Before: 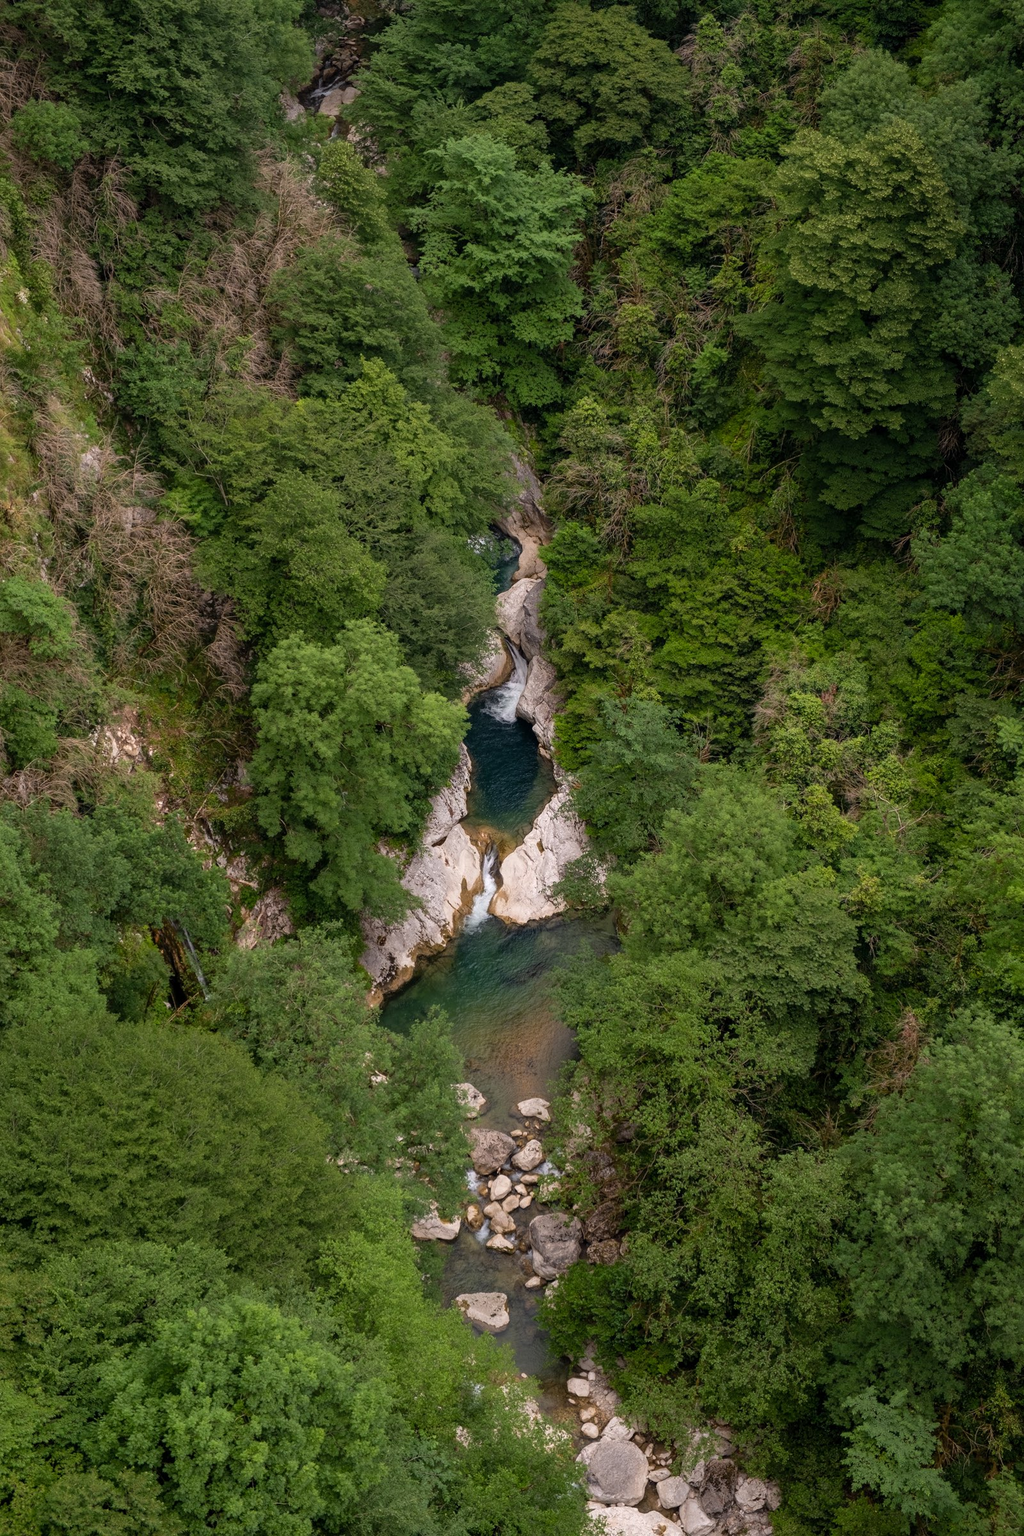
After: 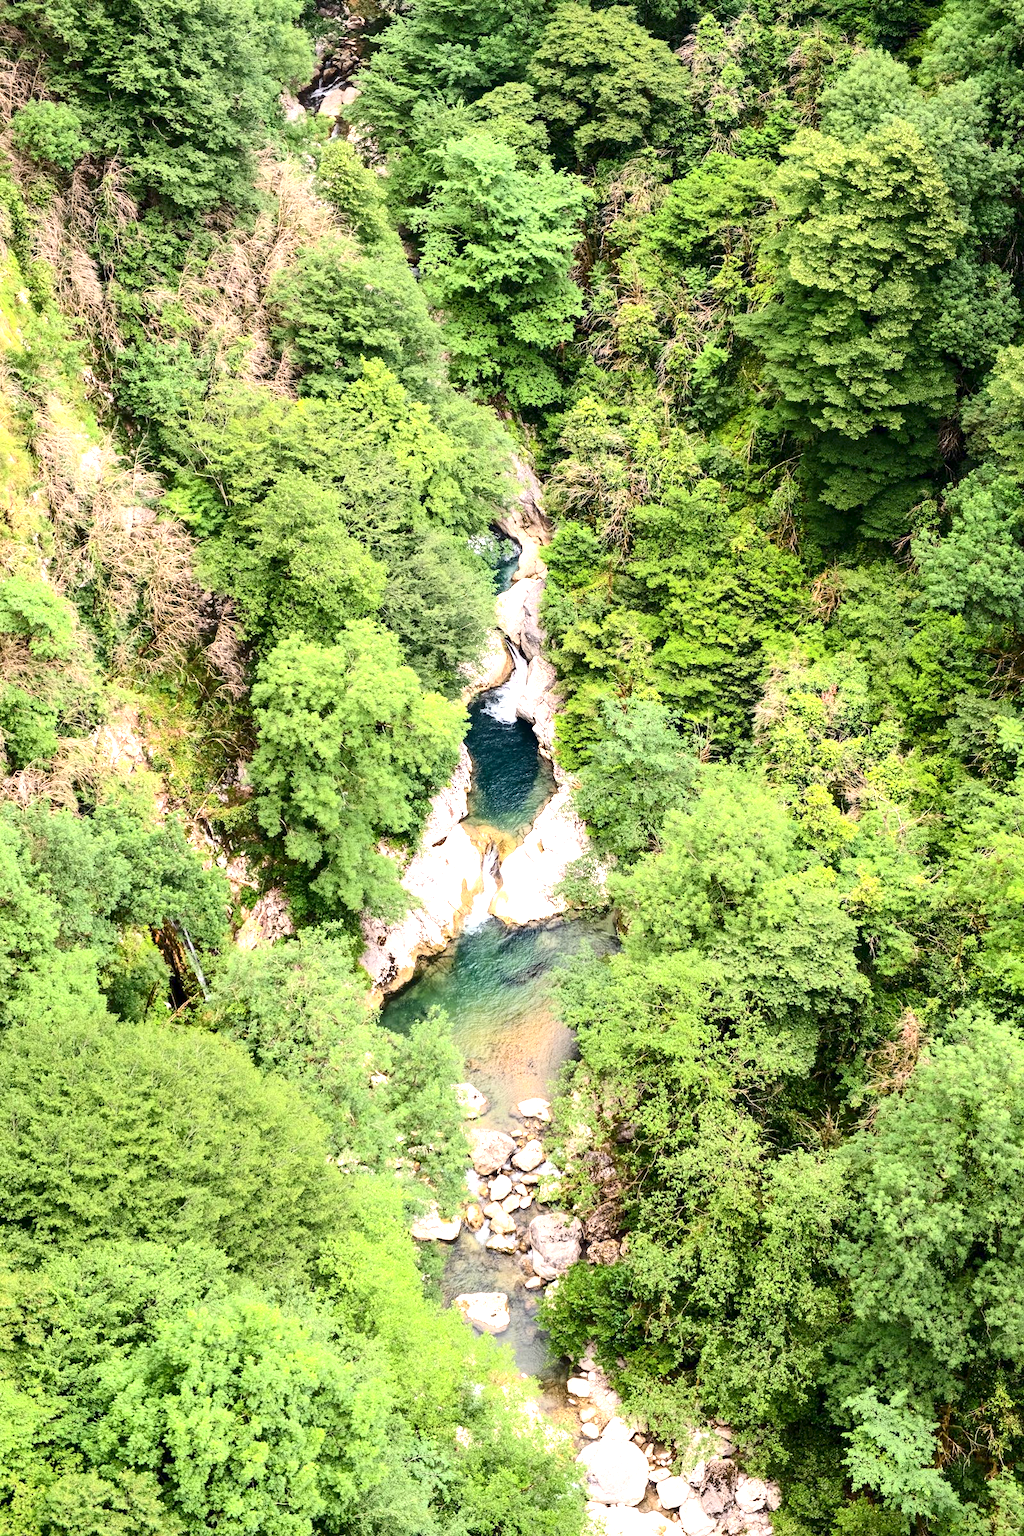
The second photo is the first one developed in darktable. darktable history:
contrast brightness saturation: contrast 0.289
exposure: exposure 2.287 EV, compensate exposure bias true, compensate highlight preservation false
